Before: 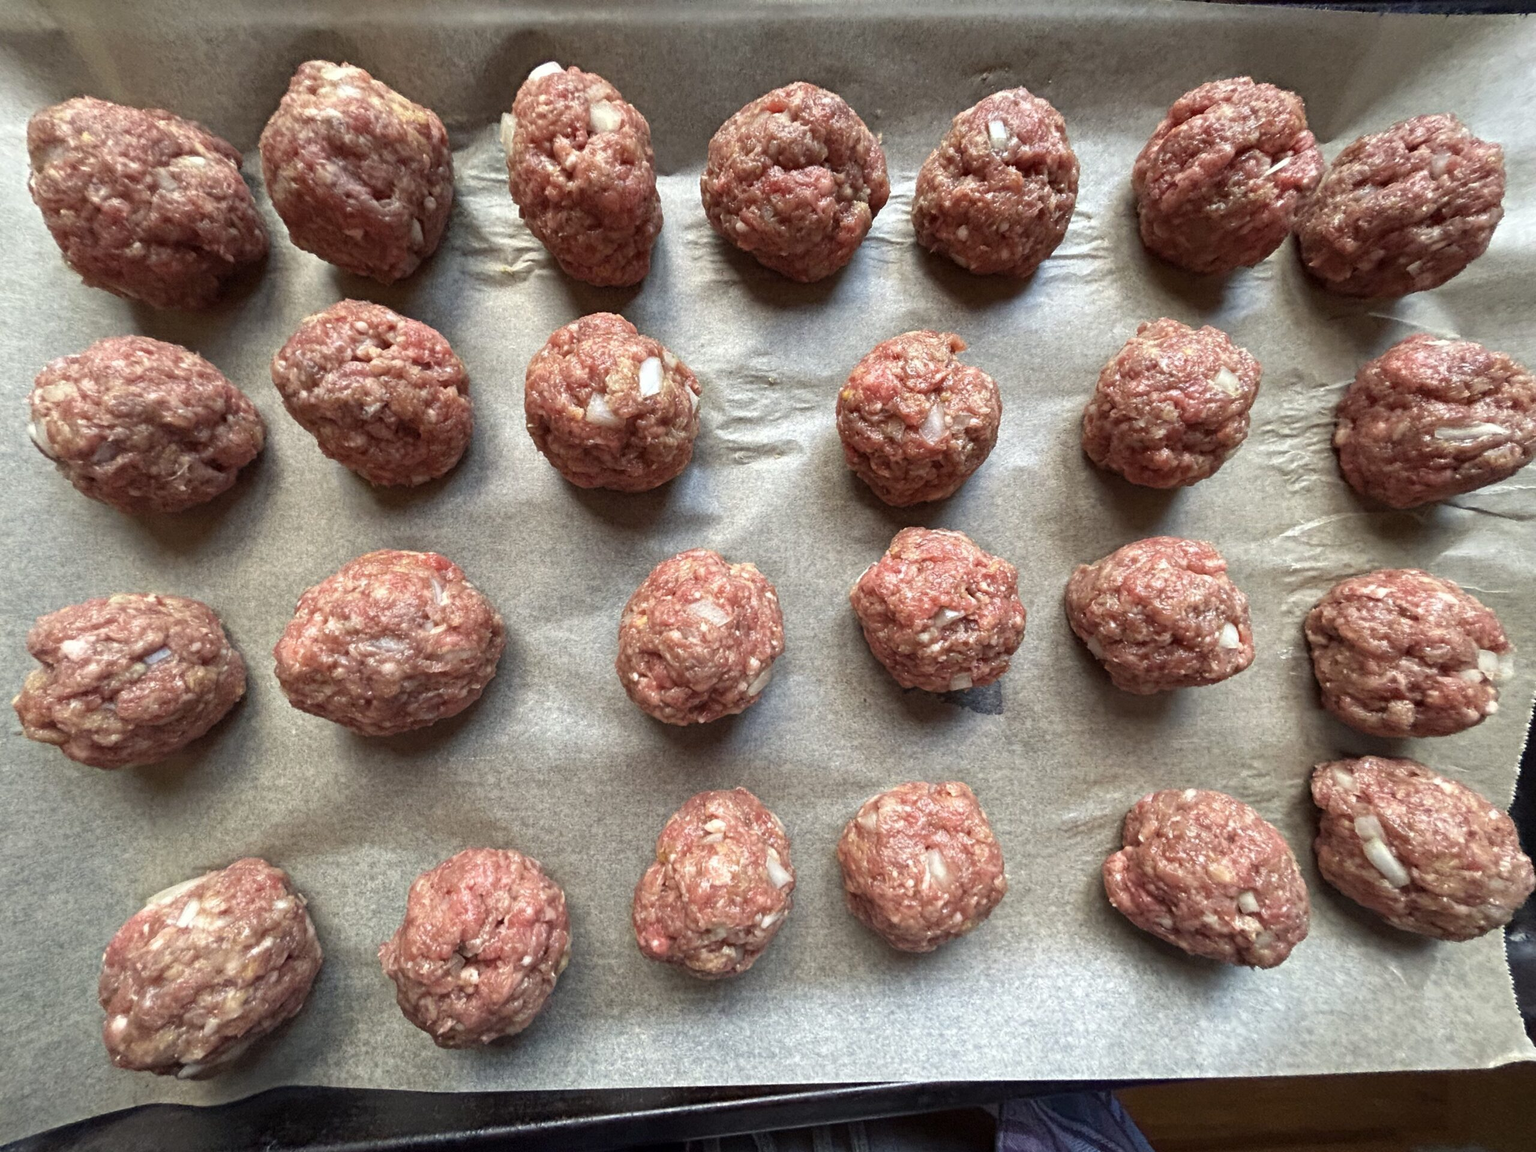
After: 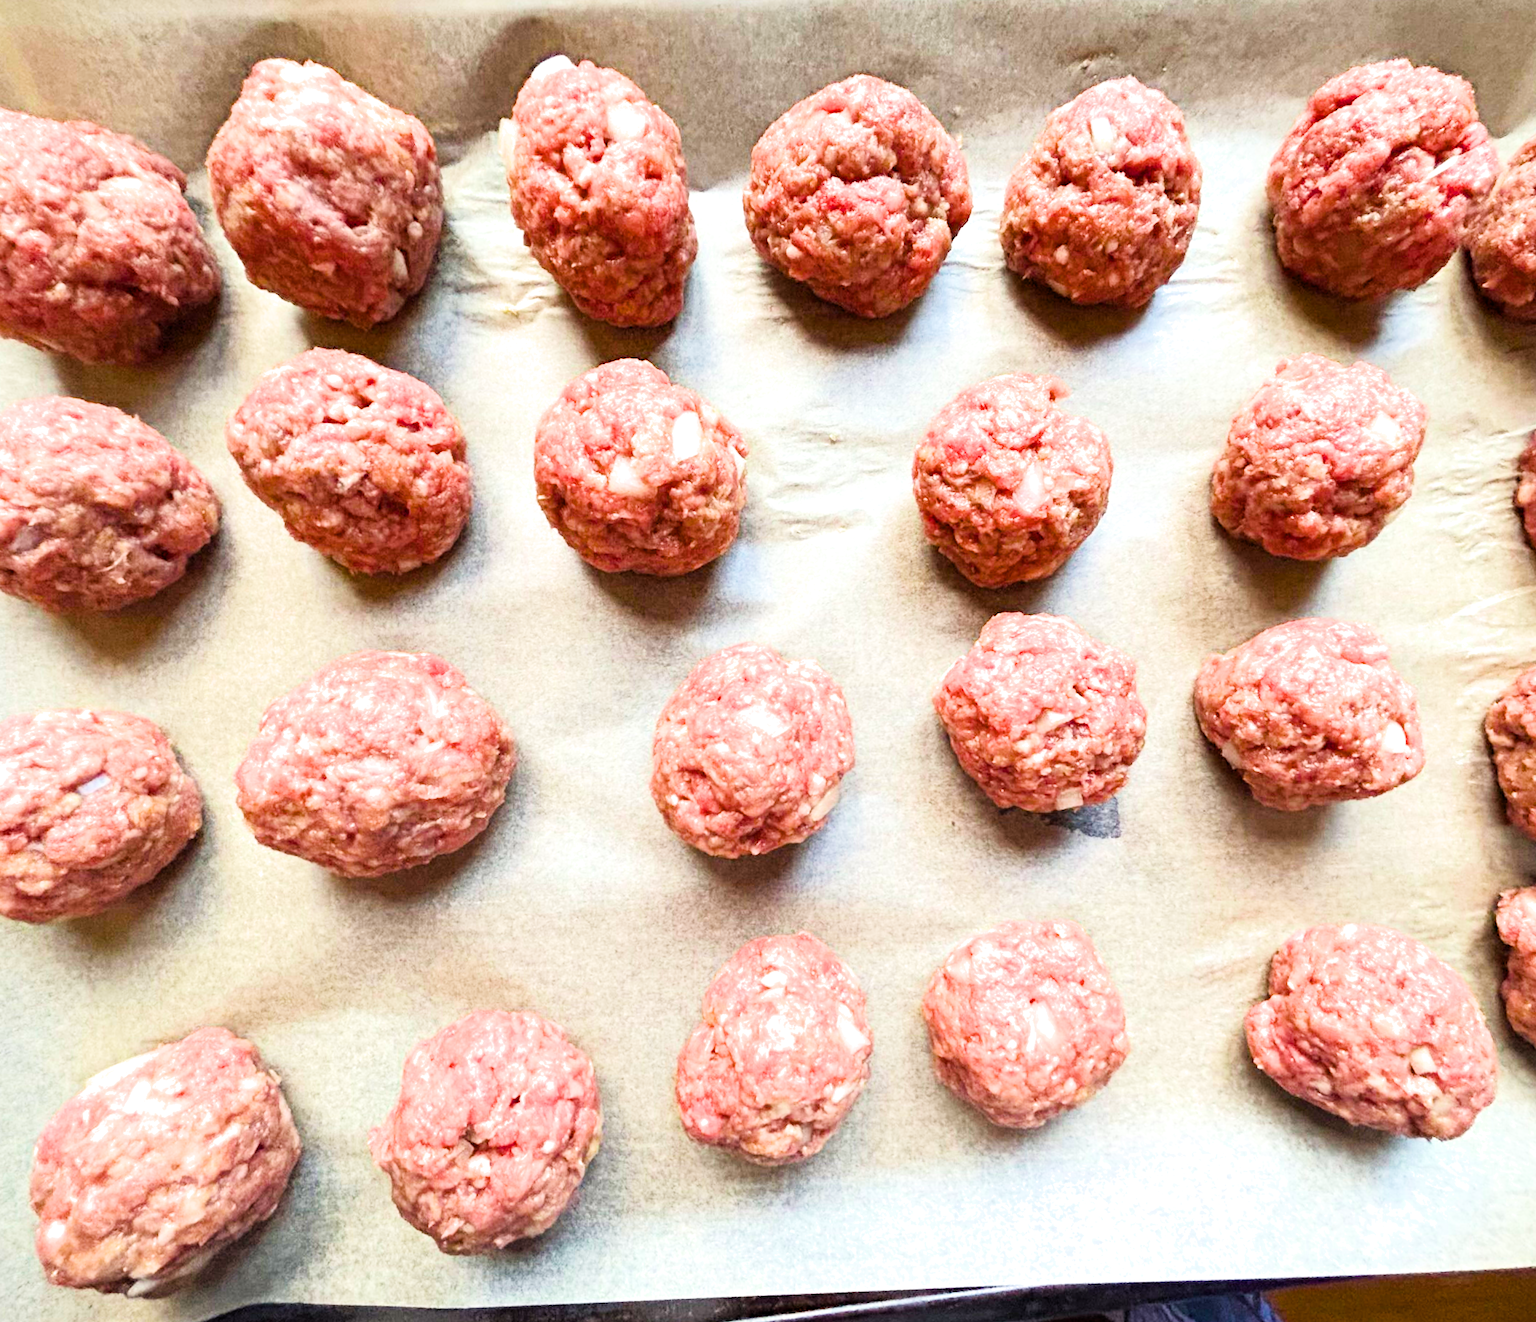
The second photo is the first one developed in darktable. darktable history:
crop and rotate: angle 1°, left 4.281%, top 0.642%, right 11.383%, bottom 2.486%
filmic rgb: black relative exposure -7.15 EV, white relative exposure 5.36 EV, hardness 3.02
color balance rgb: perceptual saturation grading › global saturation 25%, perceptual brilliance grading › global brilliance 35%, perceptual brilliance grading › highlights 50%, perceptual brilliance grading › mid-tones 60%, perceptual brilliance grading › shadows 35%, global vibrance 20%
